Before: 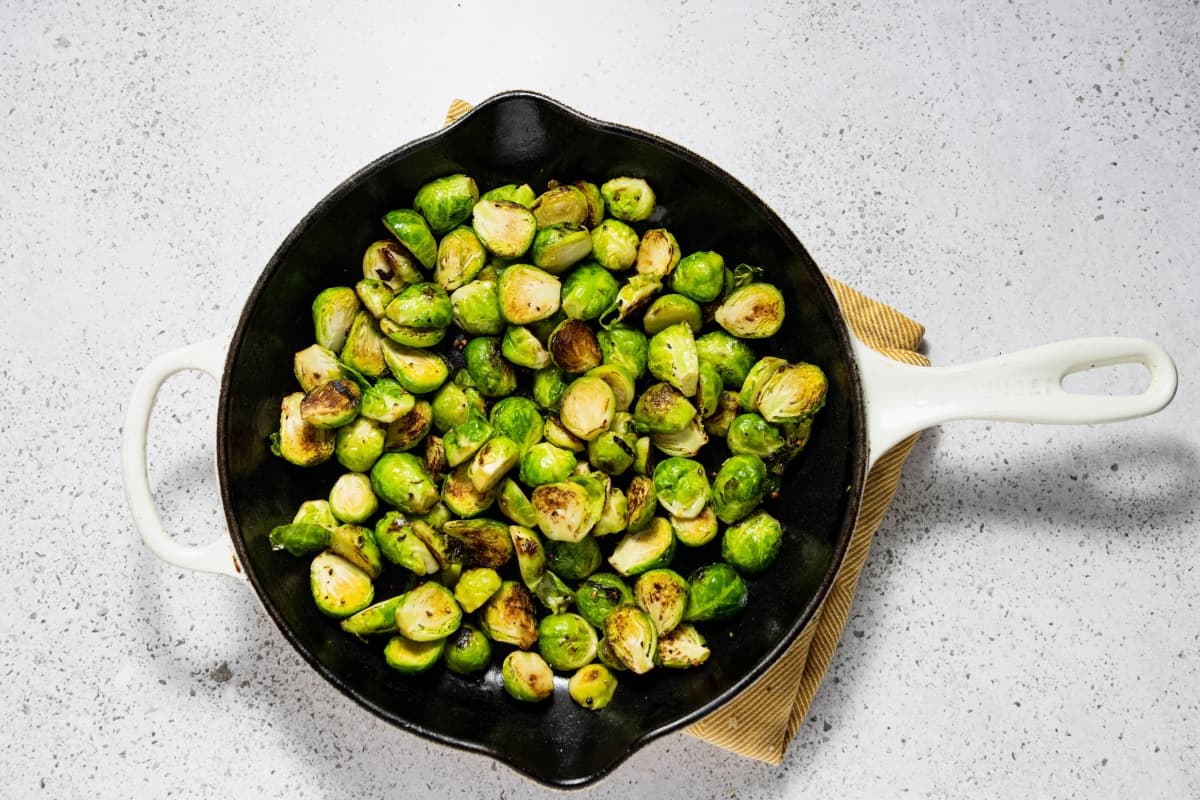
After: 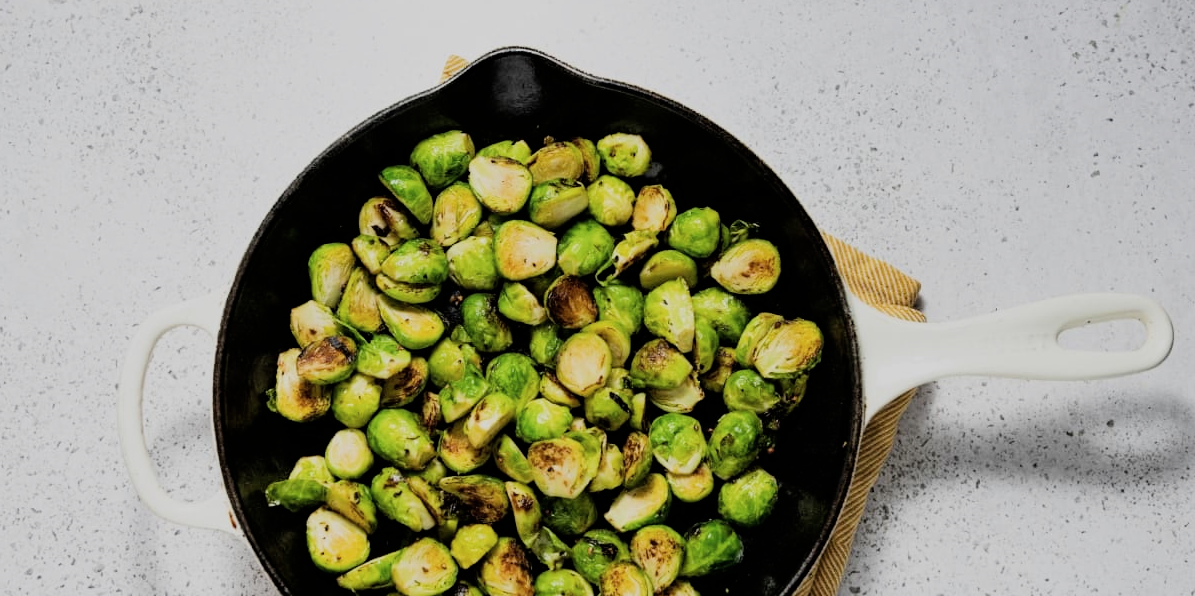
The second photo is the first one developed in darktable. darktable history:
crop: left 0.41%, top 5.509%, bottom 19.889%
contrast brightness saturation: saturation -0.061
filmic rgb: black relative exposure -7.65 EV, white relative exposure 4.56 EV, hardness 3.61, contrast 1.054
tone equalizer: on, module defaults
